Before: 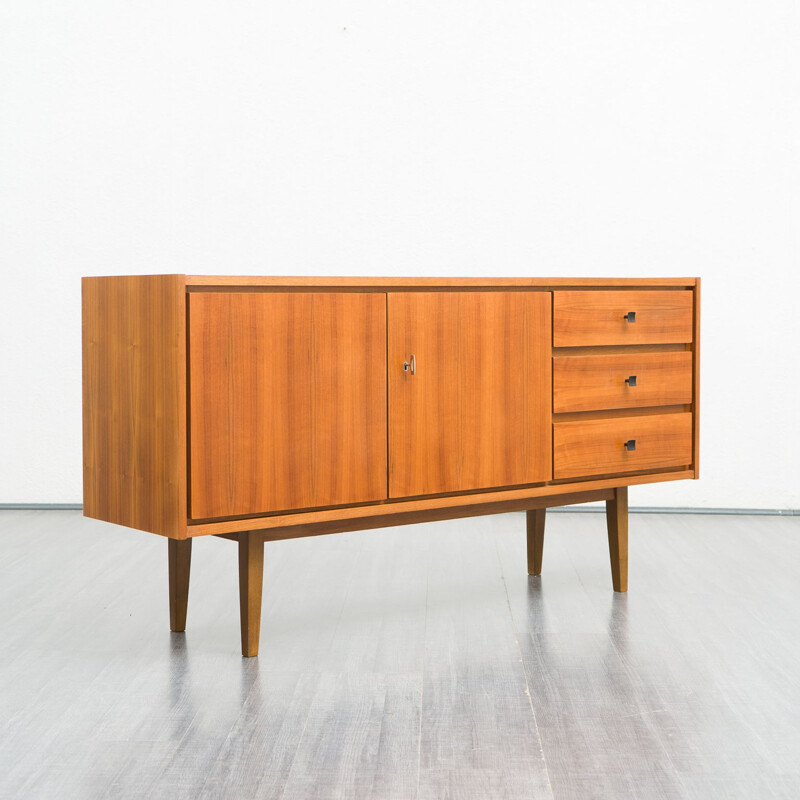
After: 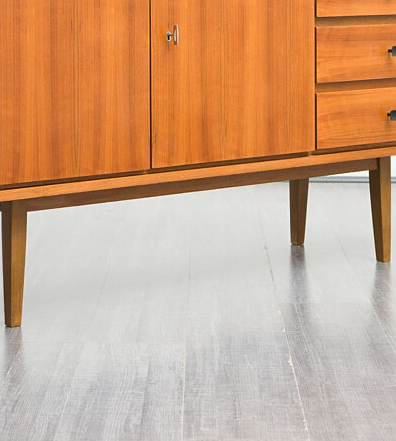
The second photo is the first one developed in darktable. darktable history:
sharpen: radius 1.313, amount 0.295, threshold 0.199
crop: left 29.626%, top 41.283%, right 20.802%, bottom 3.478%
exposure: compensate highlight preservation false
